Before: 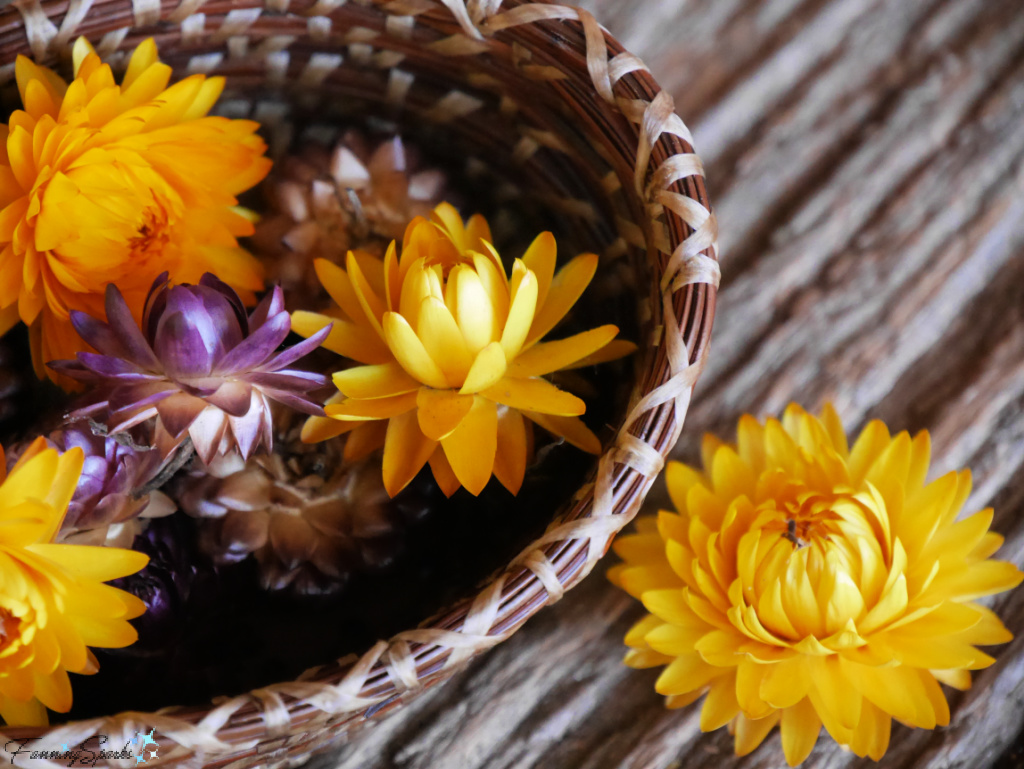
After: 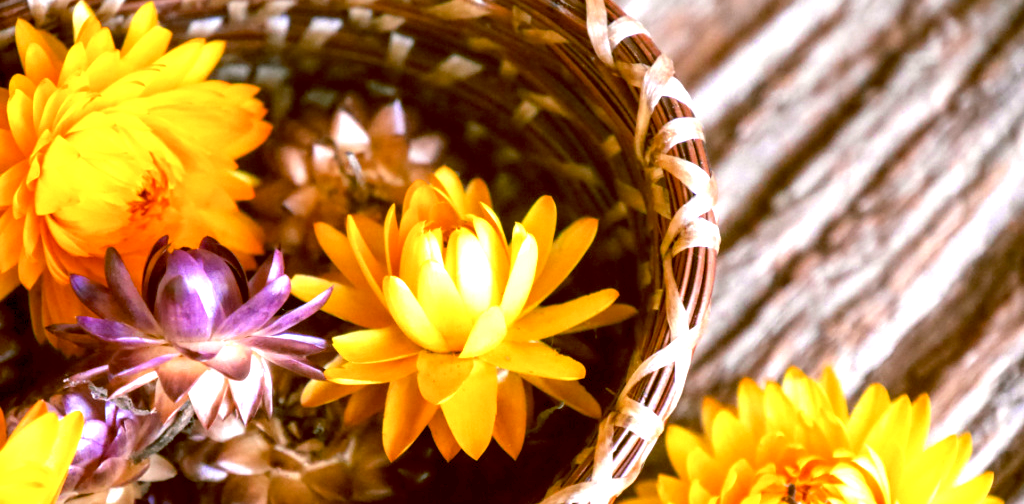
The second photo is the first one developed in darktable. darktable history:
local contrast: detail 134%, midtone range 0.746
crop and rotate: top 4.769%, bottom 29.573%
exposure: black level correction 0, exposure 1.385 EV, compensate highlight preservation false
color balance rgb: shadows lift › chroma 11.761%, shadows lift › hue 131.23°, highlights gain › luminance 6.922%, highlights gain › chroma 0.9%, highlights gain › hue 48.94°, global offset › chroma 0.405%, global offset › hue 34.76°, perceptual saturation grading › global saturation 1.292%, perceptual saturation grading › highlights -1.991%, perceptual saturation grading › mid-tones 4.332%, perceptual saturation grading › shadows 8.978%, contrast -10.294%
